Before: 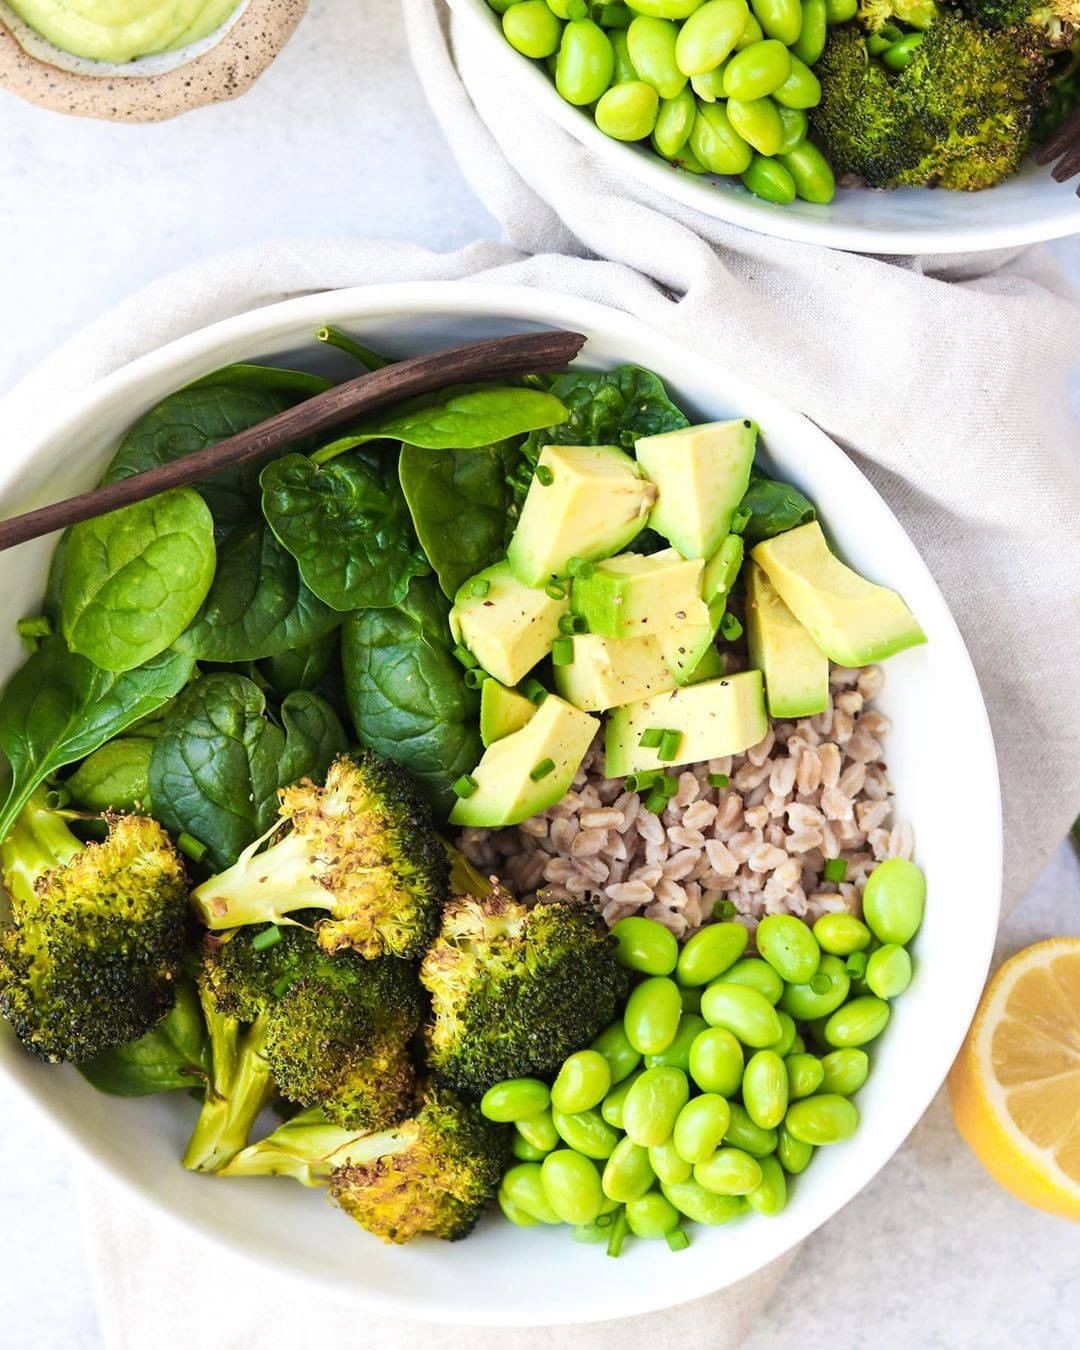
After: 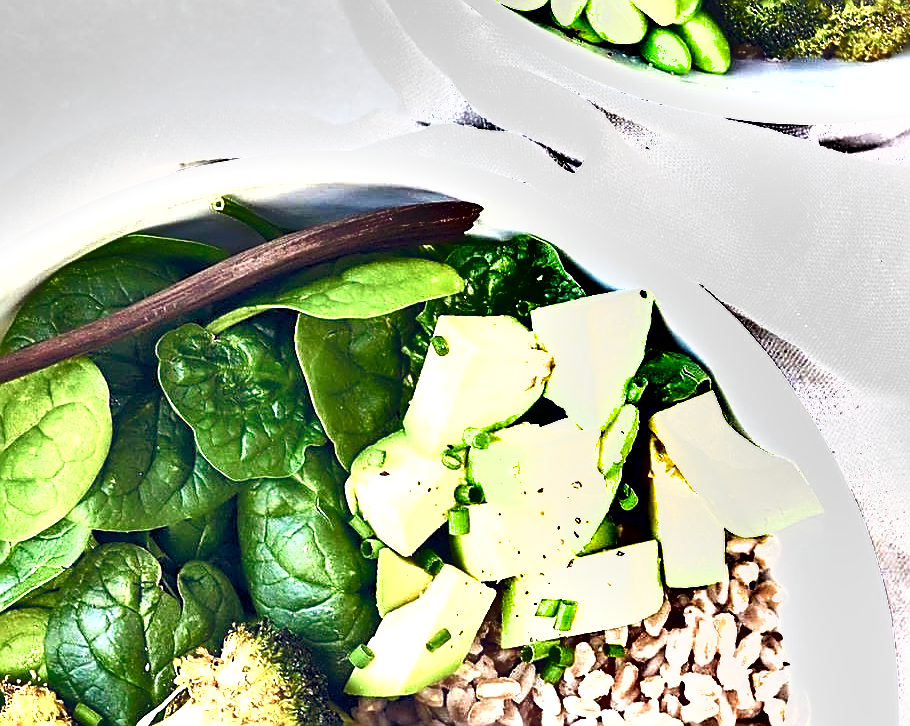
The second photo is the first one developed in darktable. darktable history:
color balance rgb: global offset › luminance -0.282%, global offset › chroma 0.301%, global offset › hue 259.56°, linear chroma grading › global chroma 15.291%, perceptual saturation grading › global saturation 0.892%, perceptual saturation grading › highlights -31.913%, perceptual saturation grading › mid-tones 5.392%, perceptual saturation grading › shadows 18.654%
crop and rotate: left 9.636%, top 9.68%, right 6.017%, bottom 36.5%
exposure: black level correction 0, exposure 1.2 EV, compensate highlight preservation false
shadows and highlights: soften with gaussian
sharpen: radius 1.377, amount 1.264, threshold 0.728
